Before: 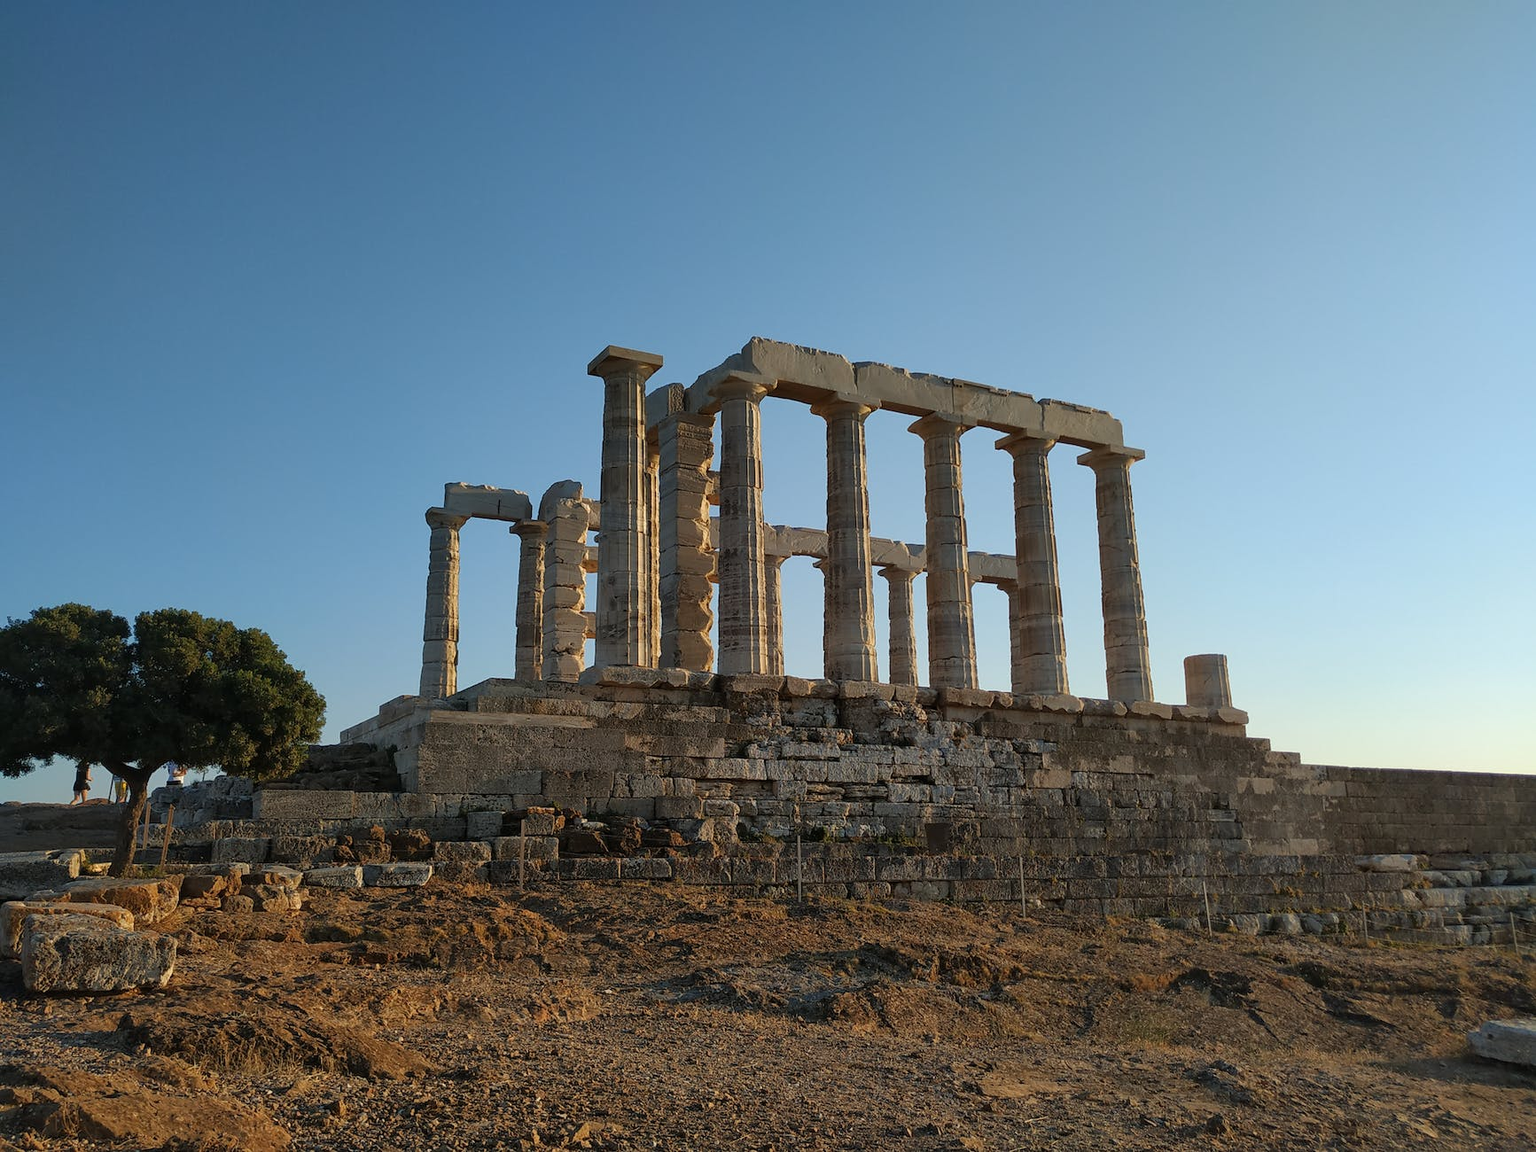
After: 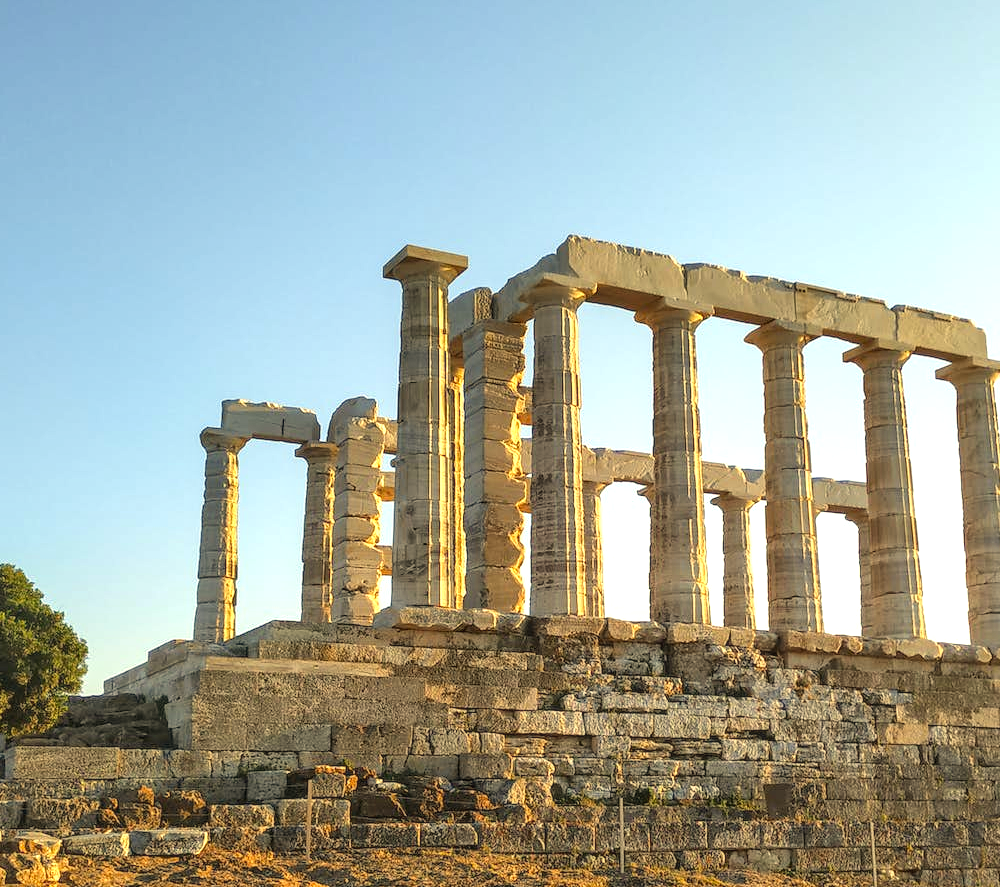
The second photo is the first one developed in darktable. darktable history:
crop: left 16.202%, top 11.208%, right 26.045%, bottom 20.557%
exposure: black level correction 0, exposure 1.4 EV, compensate highlight preservation false
local contrast: detail 130%
contrast brightness saturation: contrast -0.1, brightness 0.05, saturation 0.08
color correction: highlights a* 2.72, highlights b* 22.8
